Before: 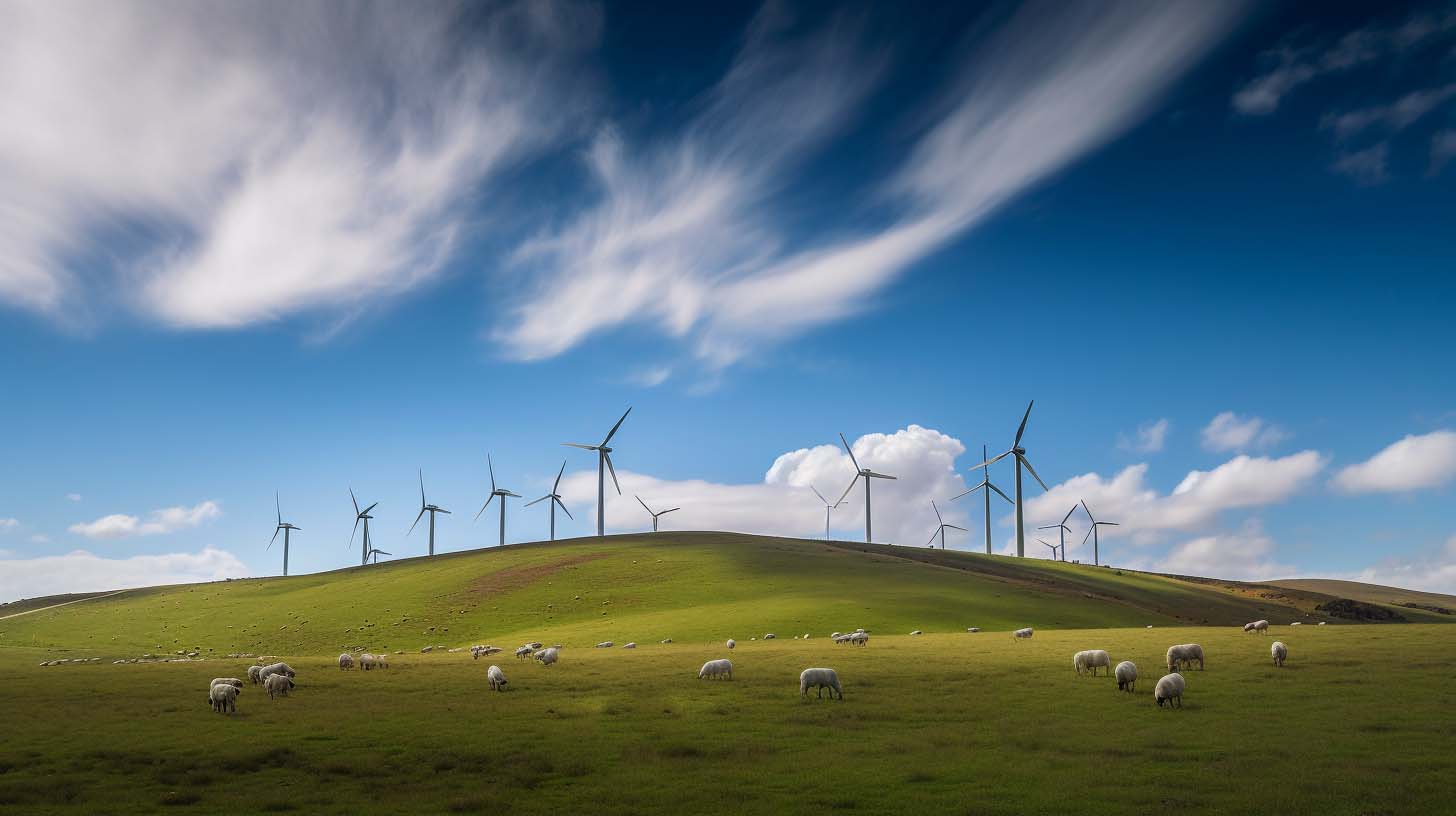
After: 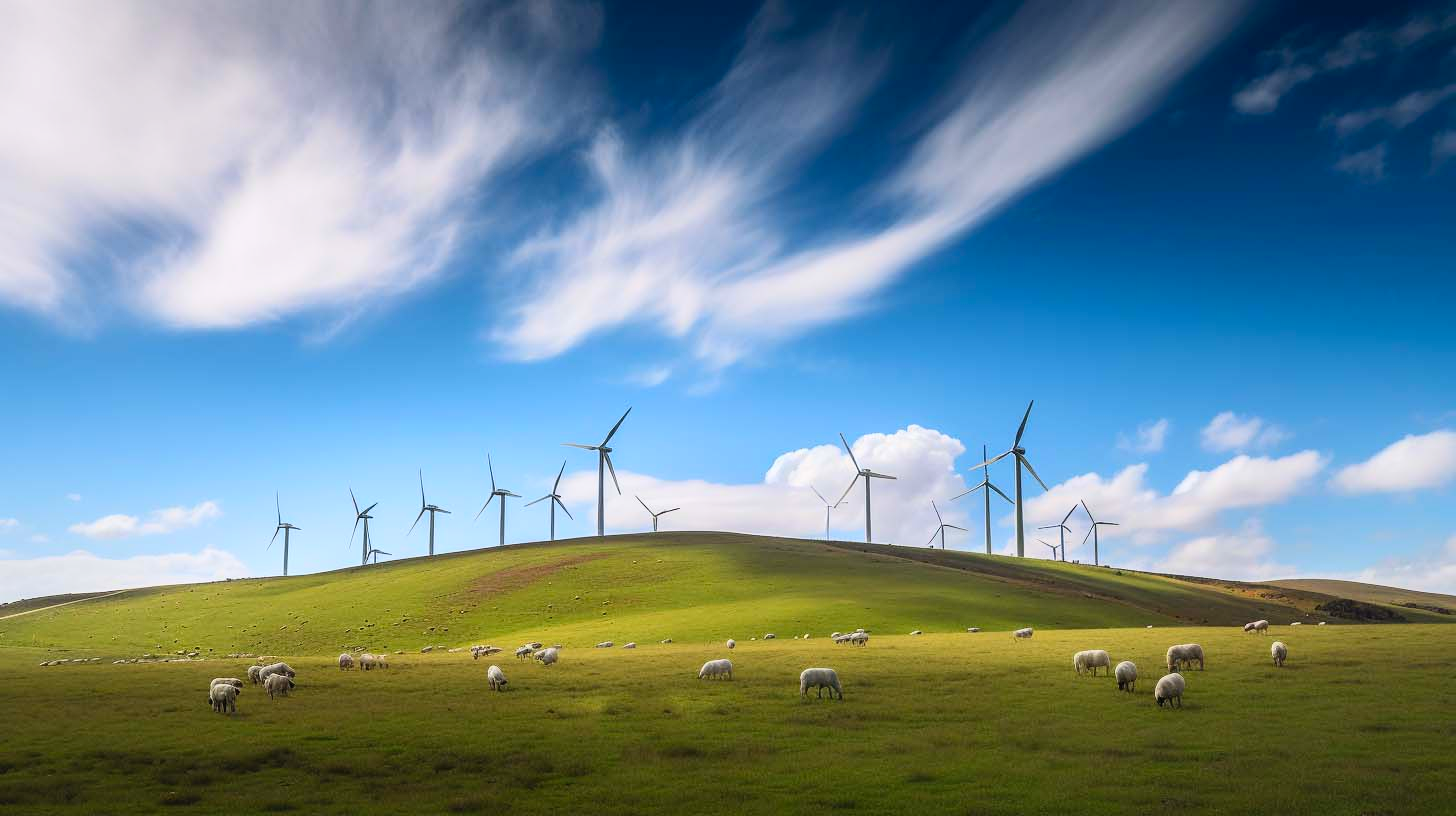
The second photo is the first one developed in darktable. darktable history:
contrast brightness saturation: contrast 0.199, brightness 0.168, saturation 0.224
